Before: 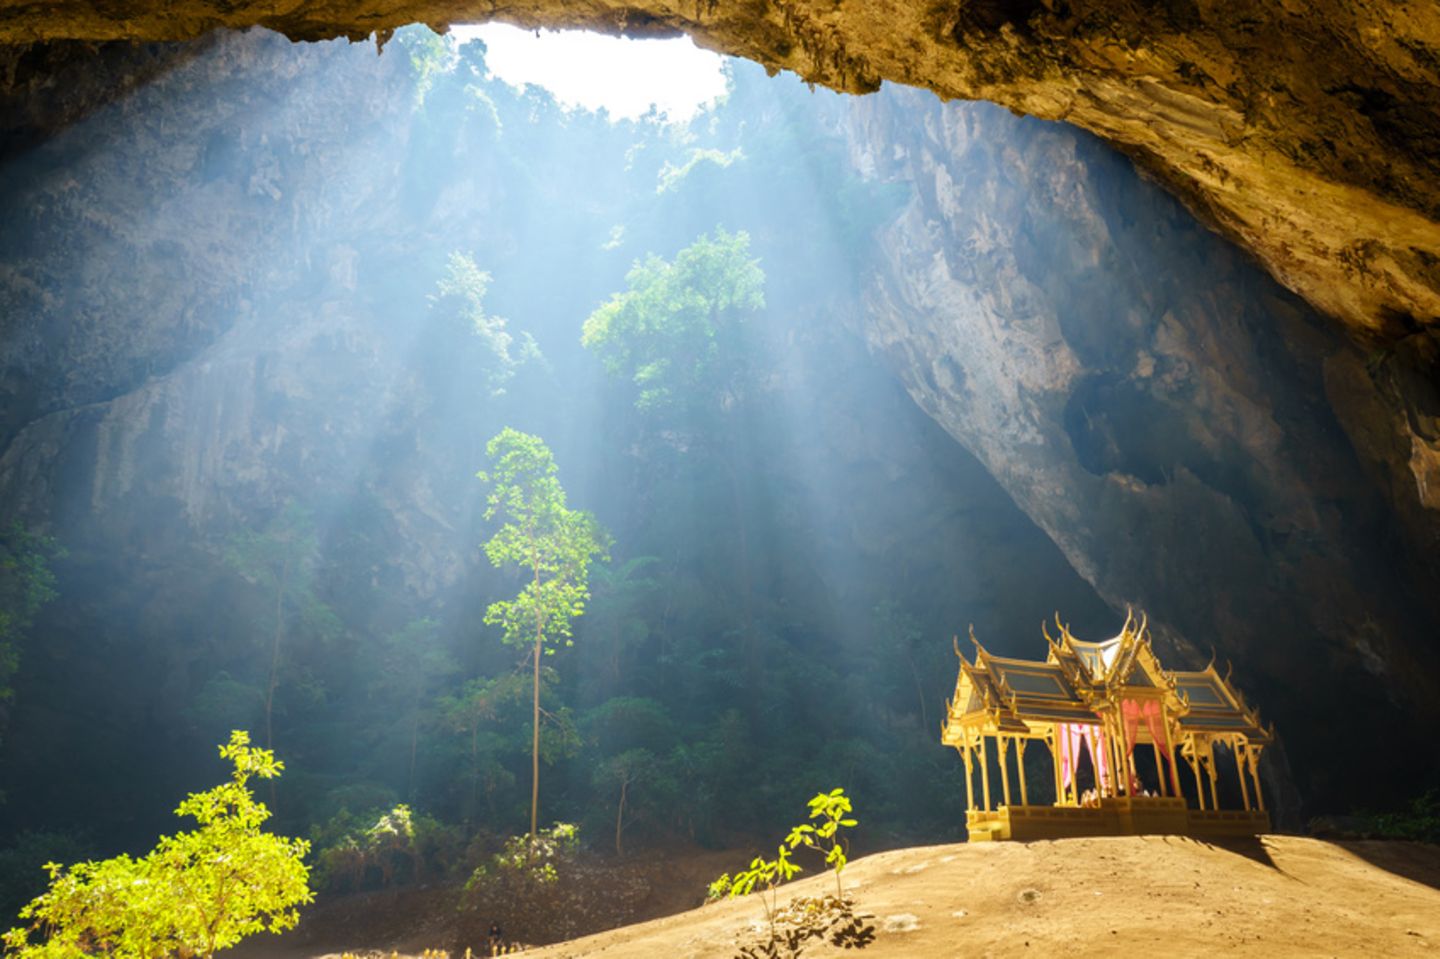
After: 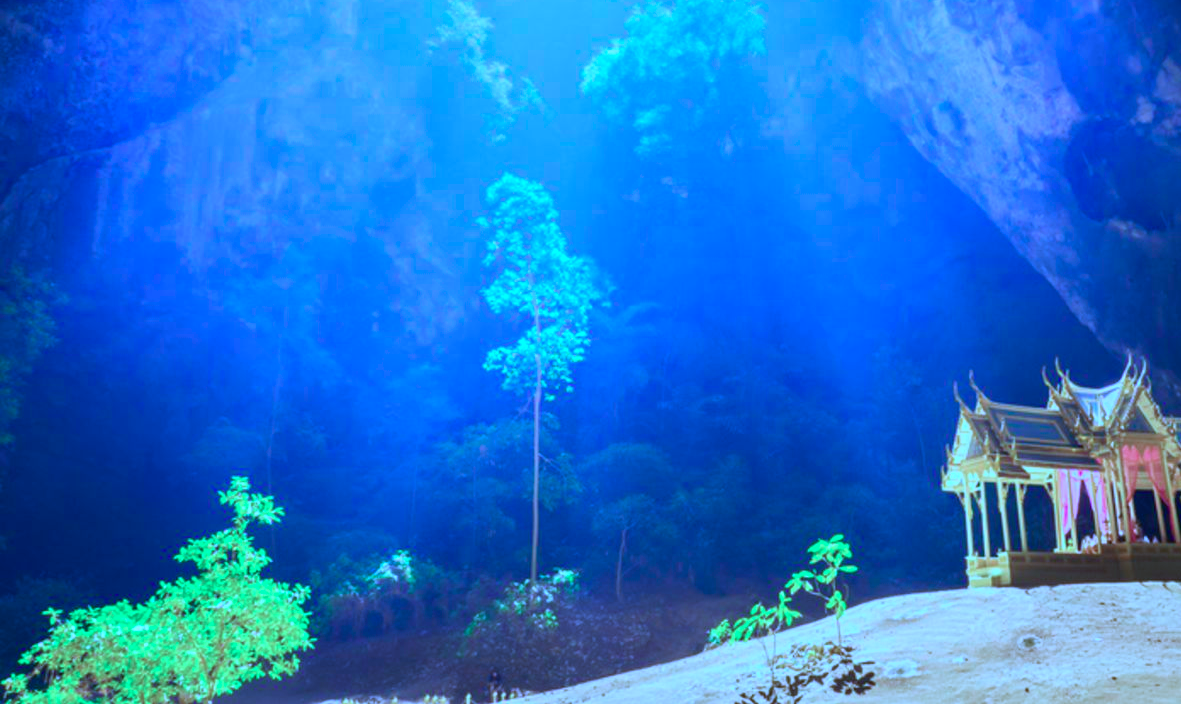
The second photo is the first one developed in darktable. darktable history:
crop: top 26.531%, right 17.959%
color calibration: output R [0.948, 0.091, -0.04, 0], output G [-0.3, 1.384, -0.085, 0], output B [-0.108, 0.061, 1.08, 0], illuminant as shot in camera, x 0.484, y 0.43, temperature 2405.29 K
